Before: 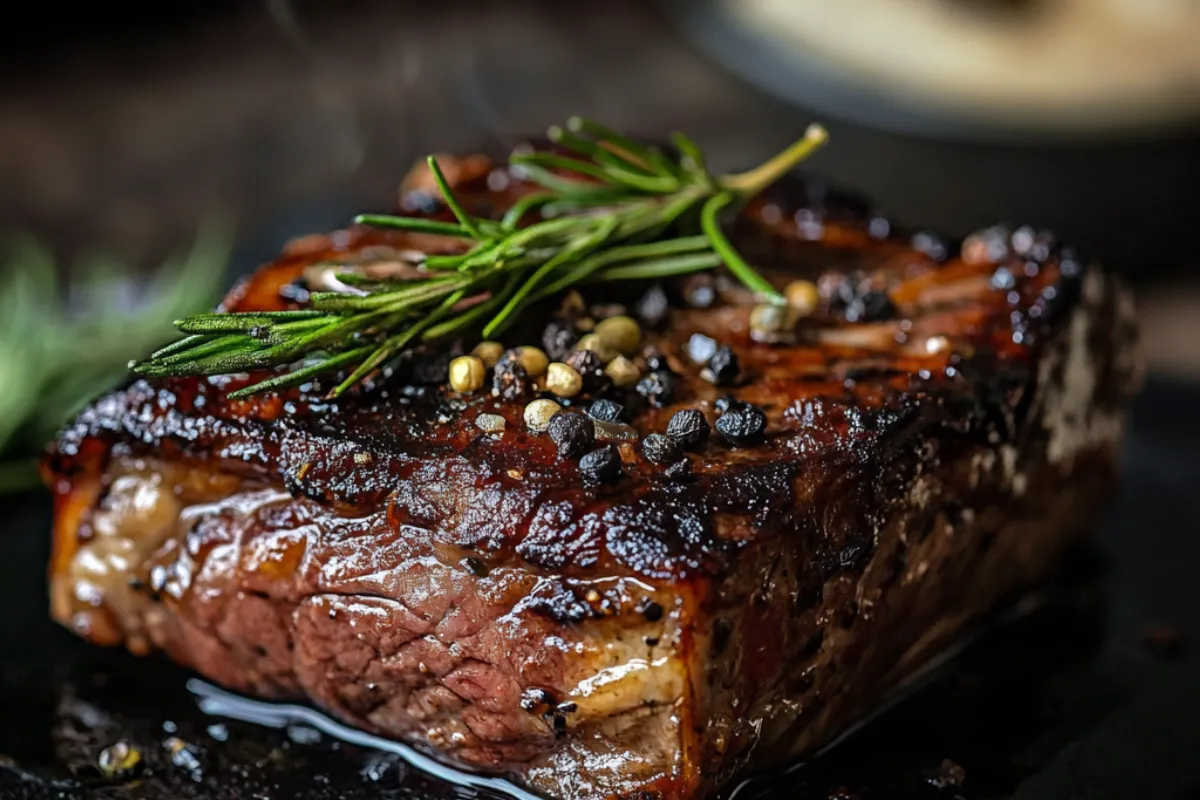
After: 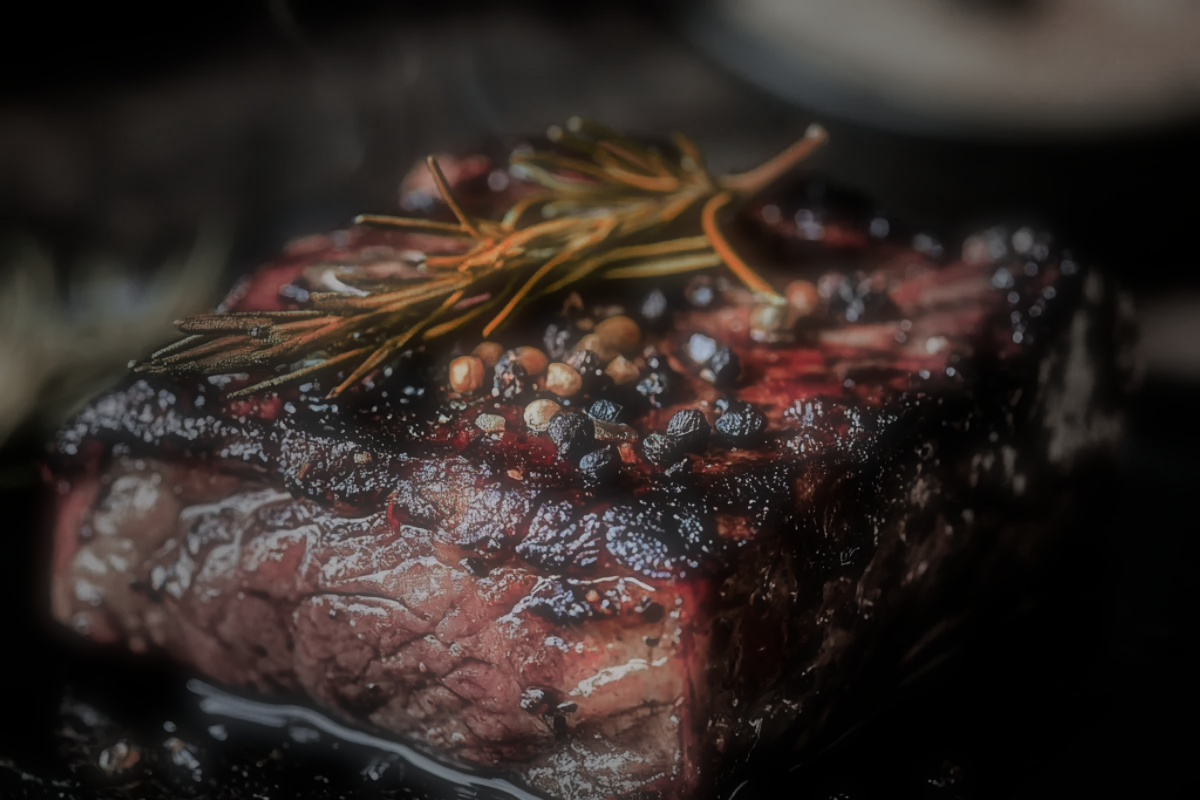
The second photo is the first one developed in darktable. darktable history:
filmic rgb: black relative exposure -7.65 EV, white relative exposure 4.56 EV, hardness 3.61
vignetting: fall-off start 31.28%, fall-off radius 34.64%, brightness -0.575
color zones: curves: ch0 [(0.006, 0.385) (0.143, 0.563) (0.243, 0.321) (0.352, 0.464) (0.516, 0.456) (0.625, 0.5) (0.75, 0.5) (0.875, 0.5)]; ch1 [(0, 0.5) (0.134, 0.504) (0.246, 0.463) (0.421, 0.515) (0.5, 0.56) (0.625, 0.5) (0.75, 0.5) (0.875, 0.5)]; ch2 [(0, 0.5) (0.131, 0.426) (0.307, 0.289) (0.38, 0.188) (0.513, 0.216) (0.625, 0.548) (0.75, 0.468) (0.838, 0.396) (0.971, 0.311)]
soften: size 60.24%, saturation 65.46%, brightness 0.506 EV, mix 25.7%
